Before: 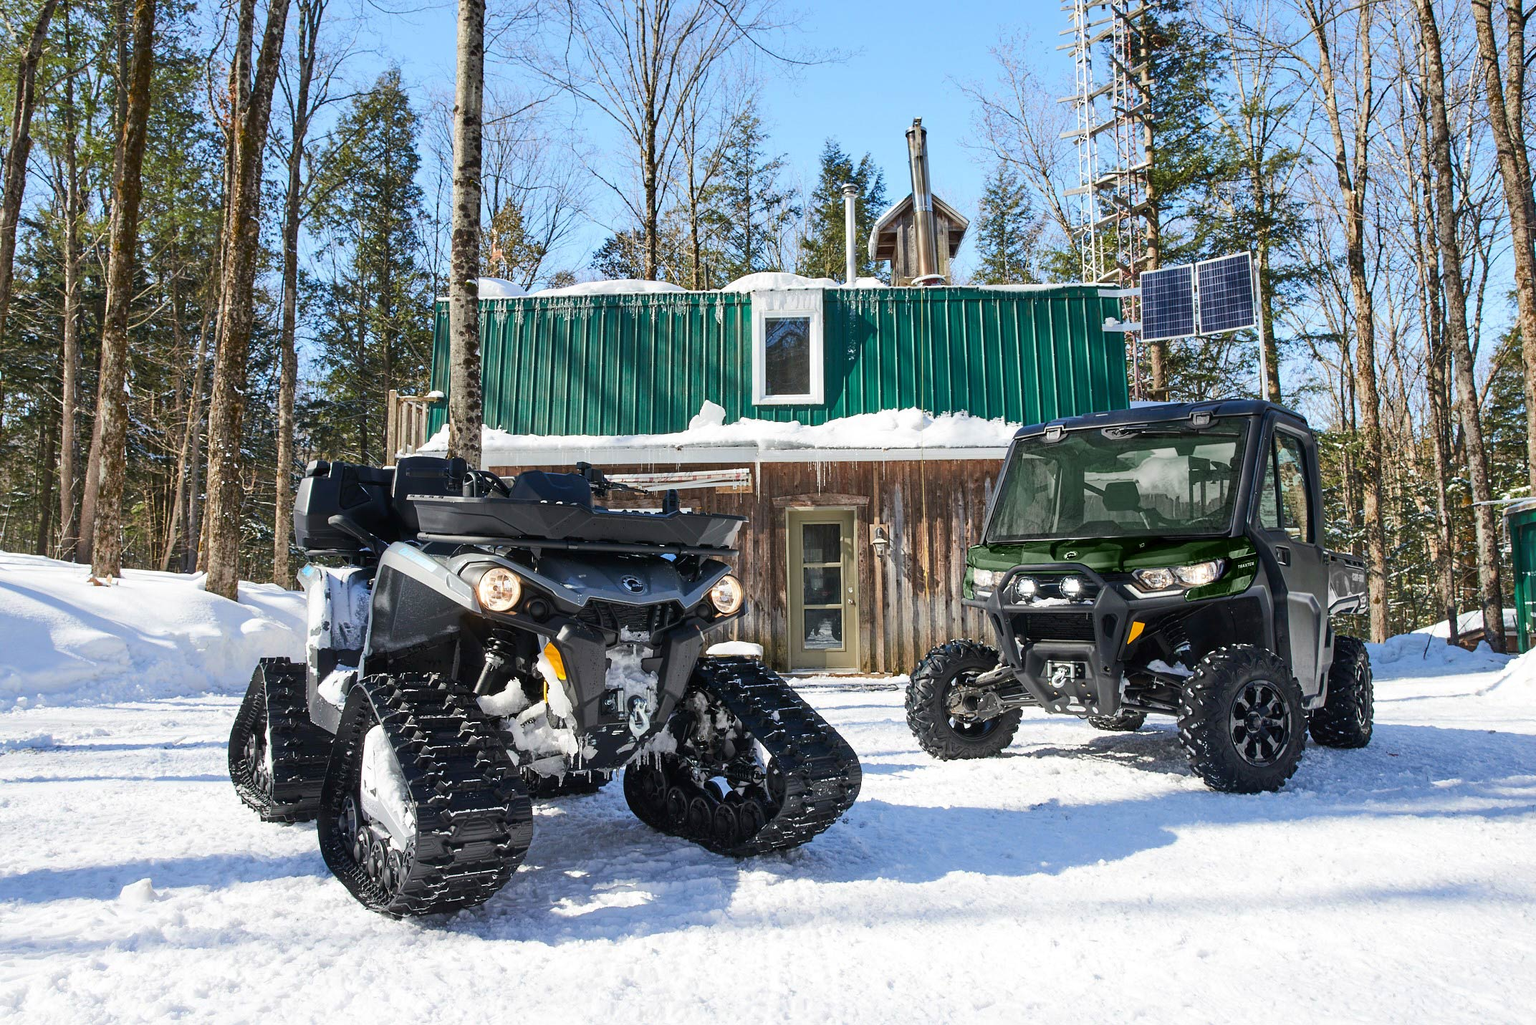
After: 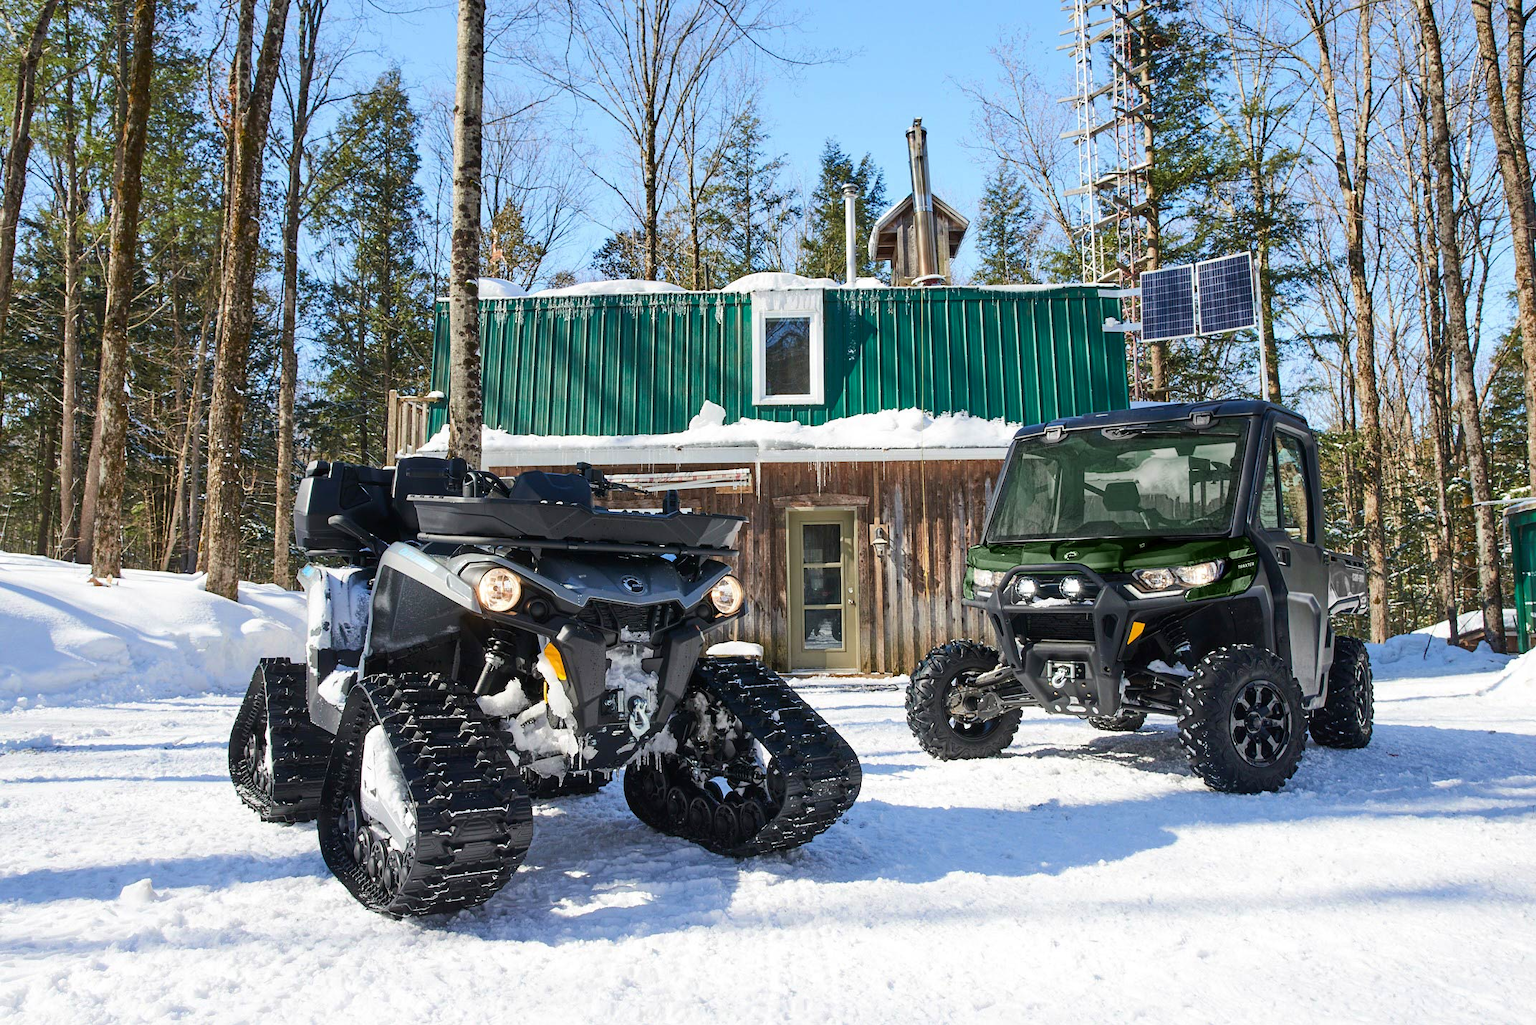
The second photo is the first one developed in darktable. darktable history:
velvia: strength 9.53%
